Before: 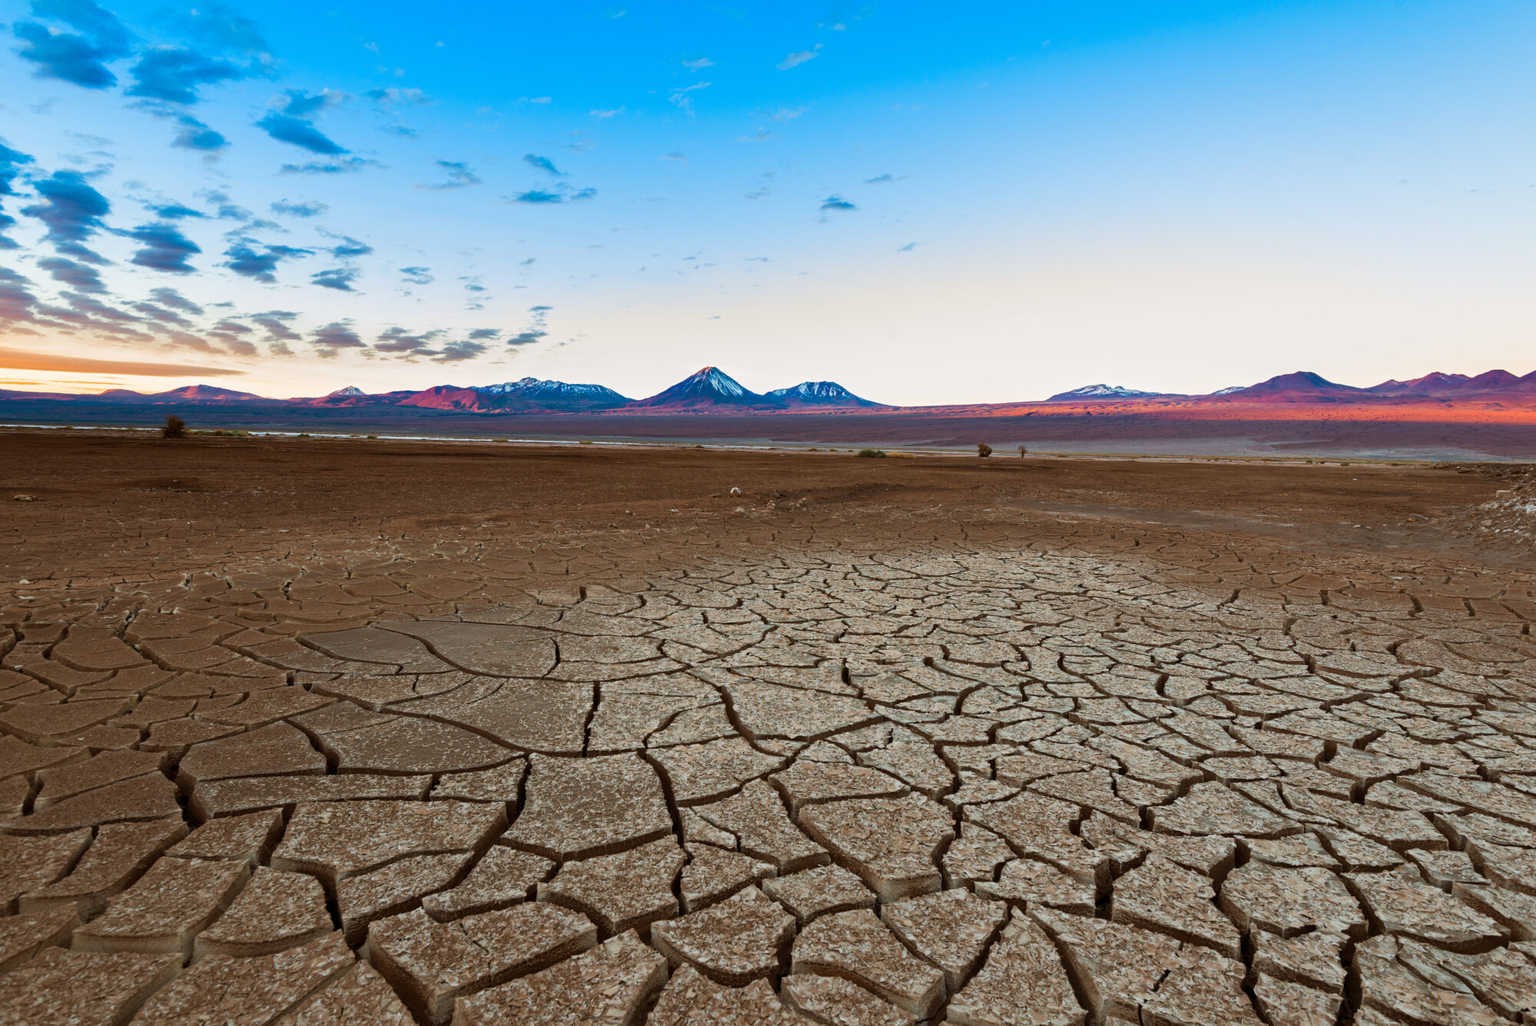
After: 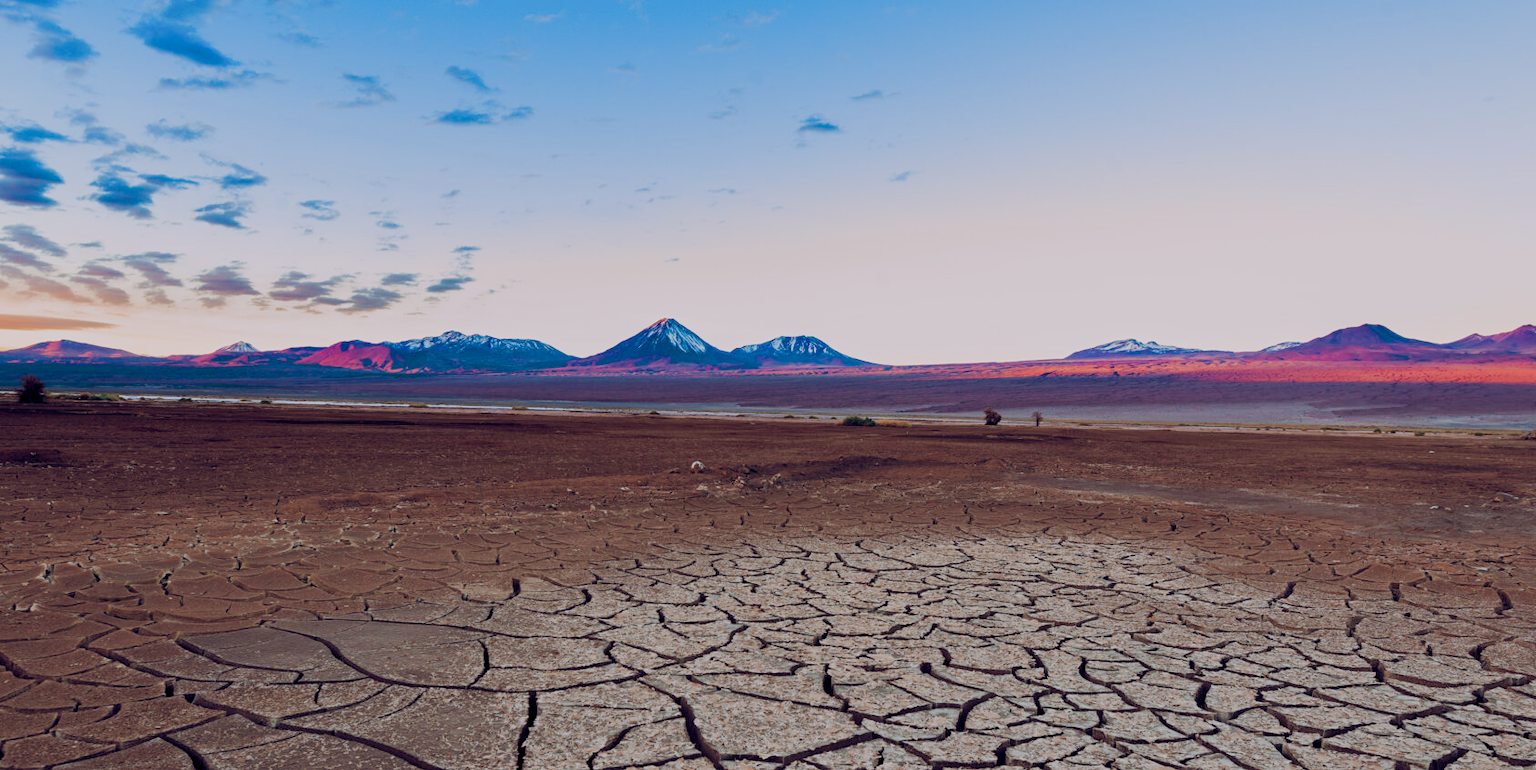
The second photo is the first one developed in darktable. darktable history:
crop and rotate: left 9.647%, top 9.596%, right 5.985%, bottom 27.007%
color balance rgb: highlights gain › chroma 1.524%, highlights gain › hue 308.79°, global offset › luminance -0.298%, global offset › chroma 0.316%, global offset › hue 259.8°, perceptual saturation grading › global saturation 20%, perceptual saturation grading › highlights -25.146%, perceptual saturation grading › shadows 24.826%
filmic rgb: black relative exposure -7.65 EV, white relative exposure 4.56 EV, hardness 3.61
